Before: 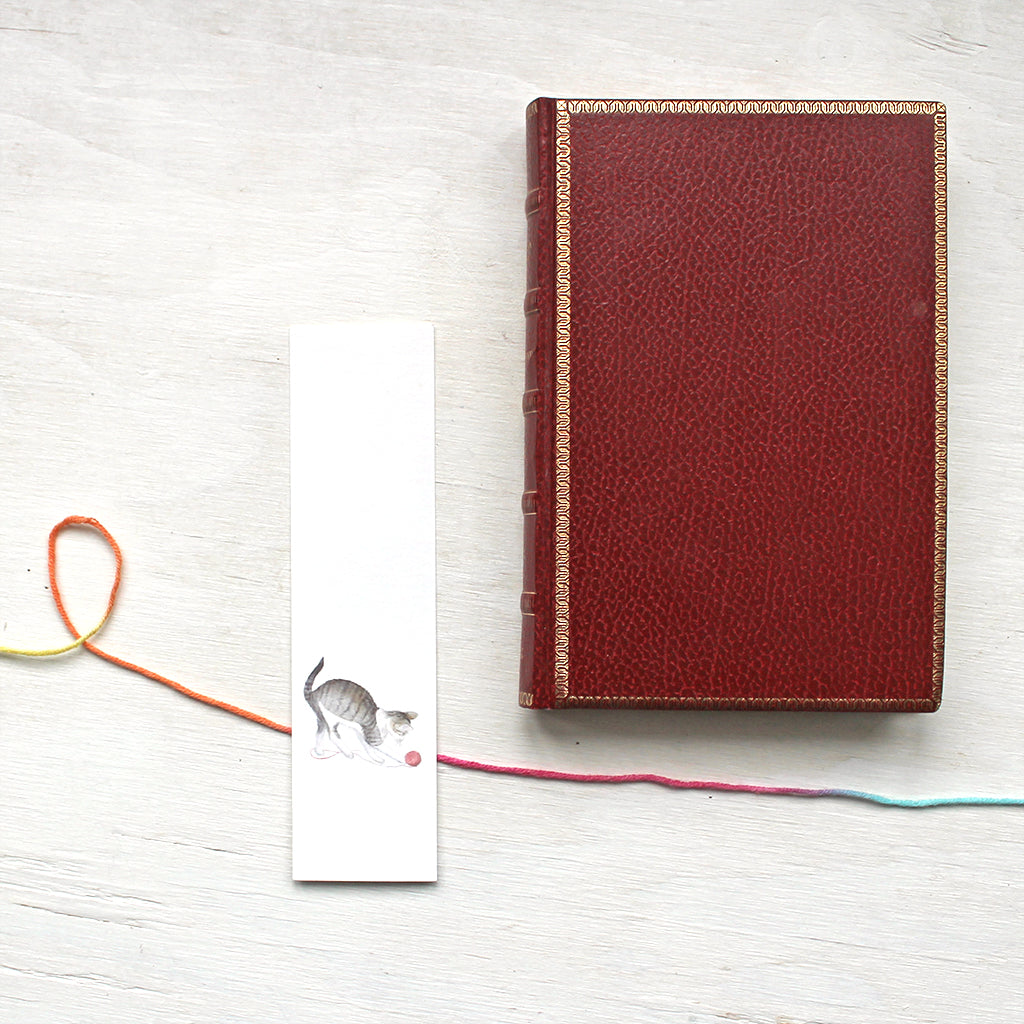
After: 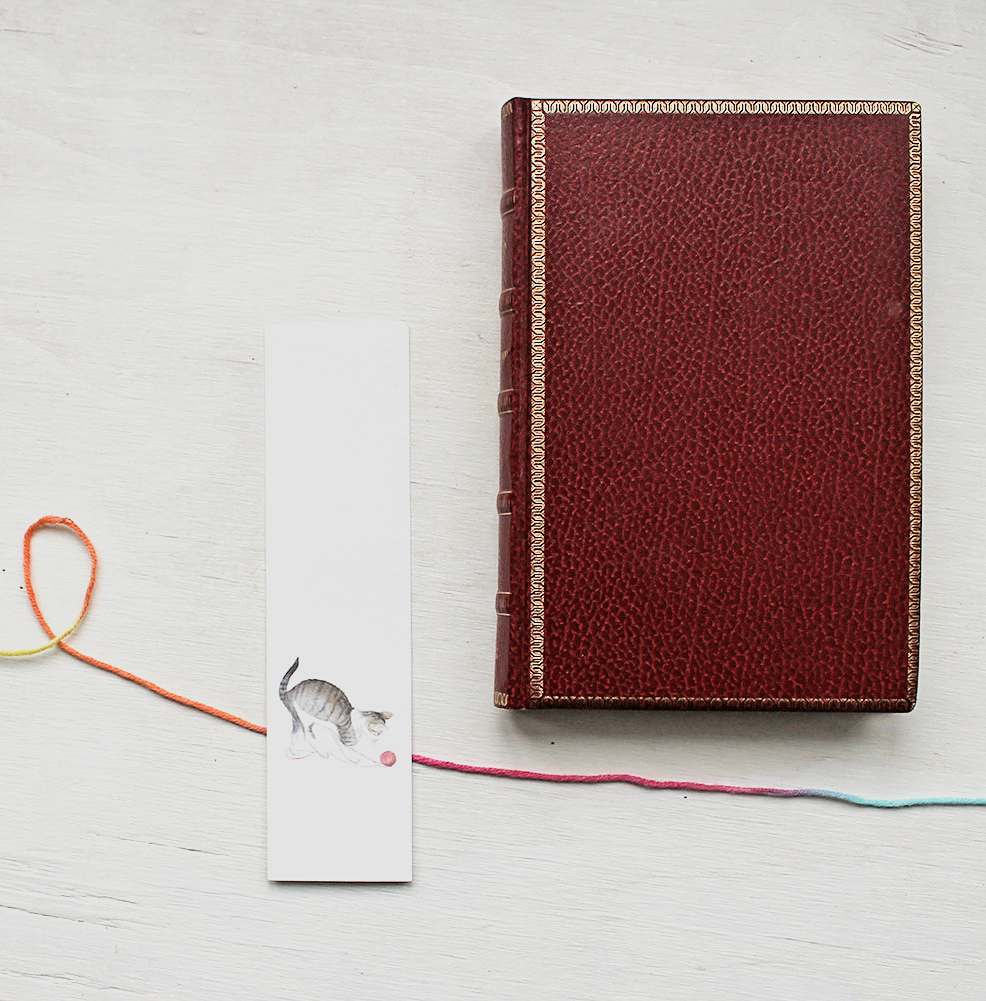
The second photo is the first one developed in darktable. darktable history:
filmic rgb: black relative exposure -5 EV, hardness 2.88, contrast 1.3, highlights saturation mix -30%
sharpen: amount 0.2
crop and rotate: left 2.536%, right 1.107%, bottom 2.246%
